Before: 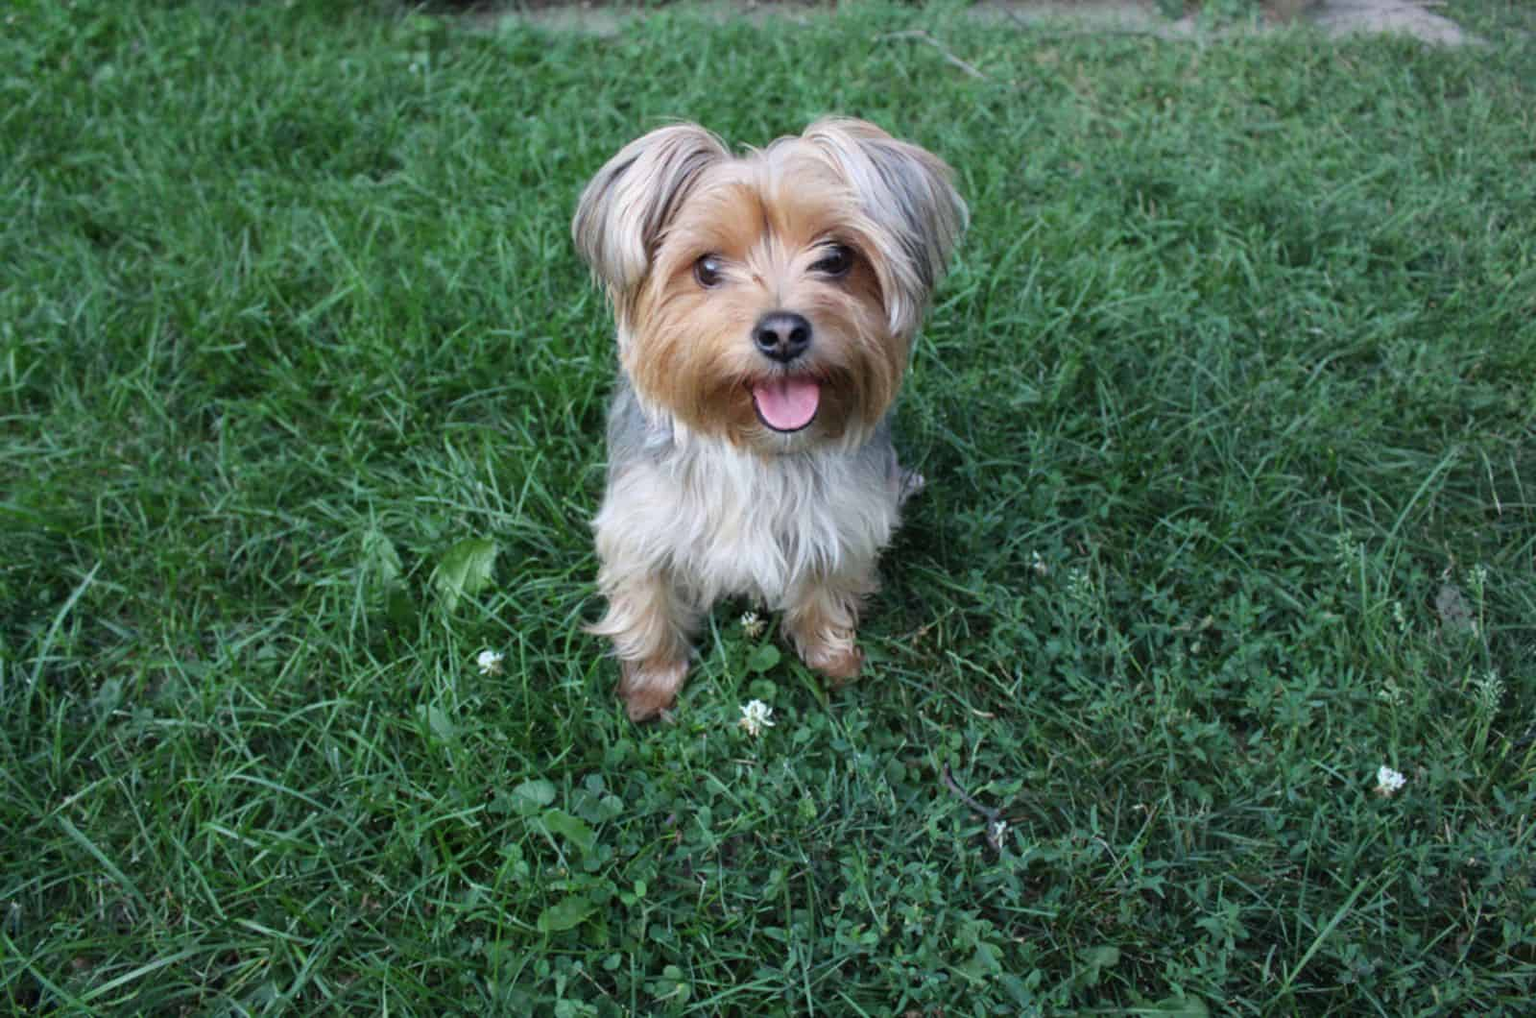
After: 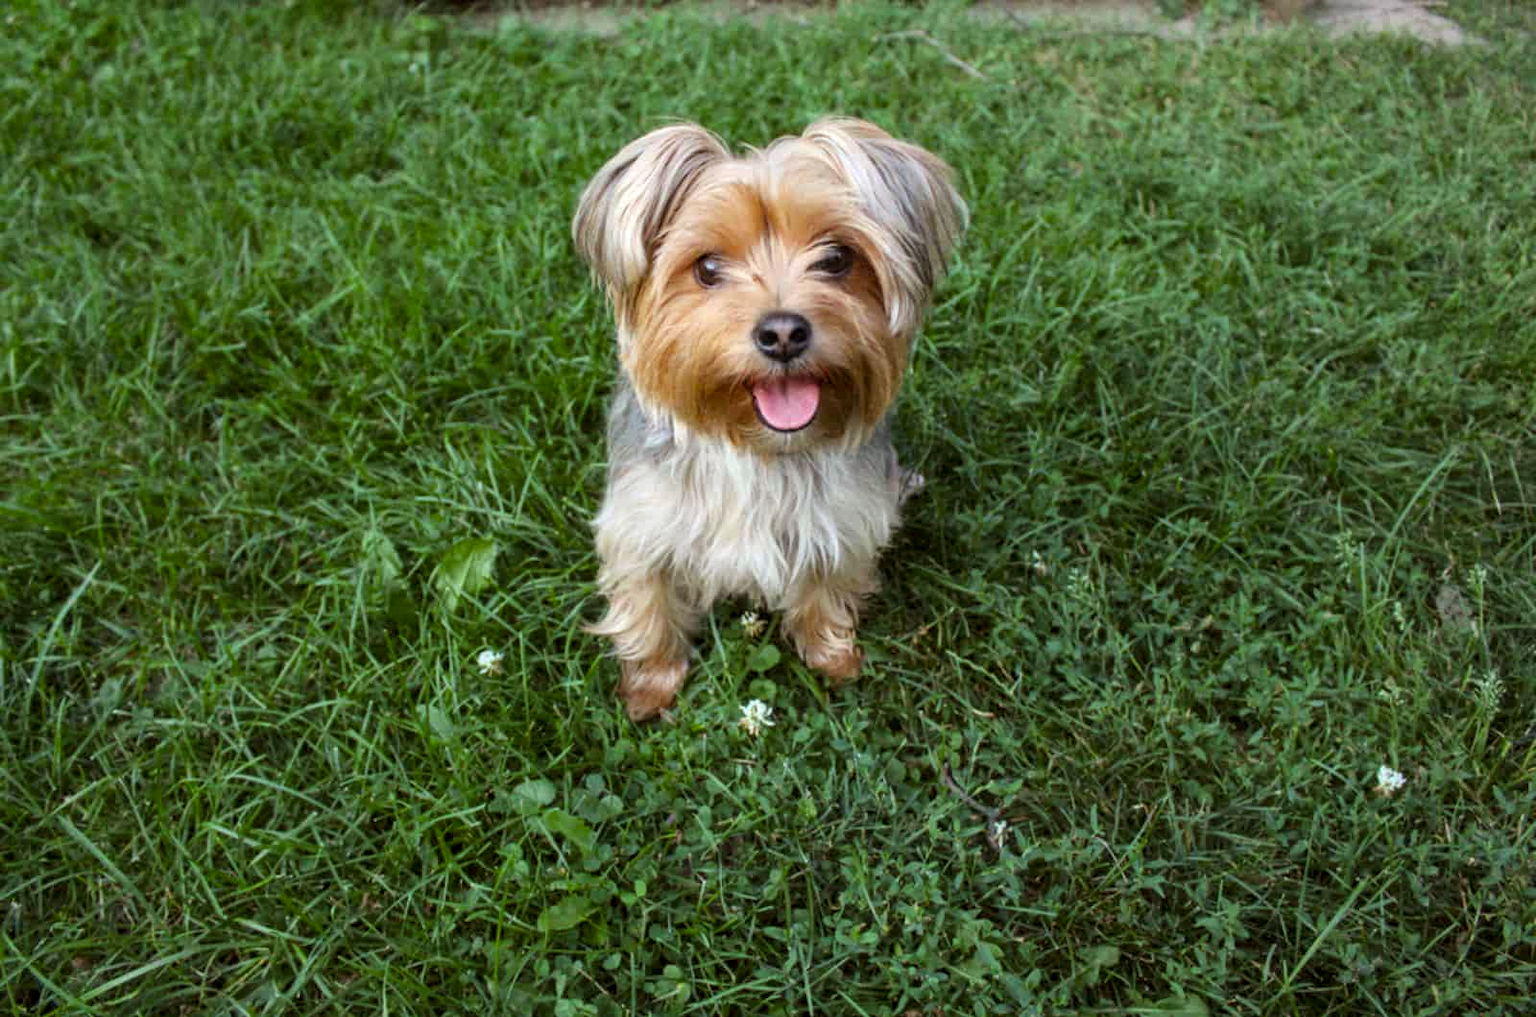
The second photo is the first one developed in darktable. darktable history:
color balance rgb: power › chroma 2.484%, power › hue 68.72°, perceptual saturation grading › global saturation 19.26%
local contrast: on, module defaults
